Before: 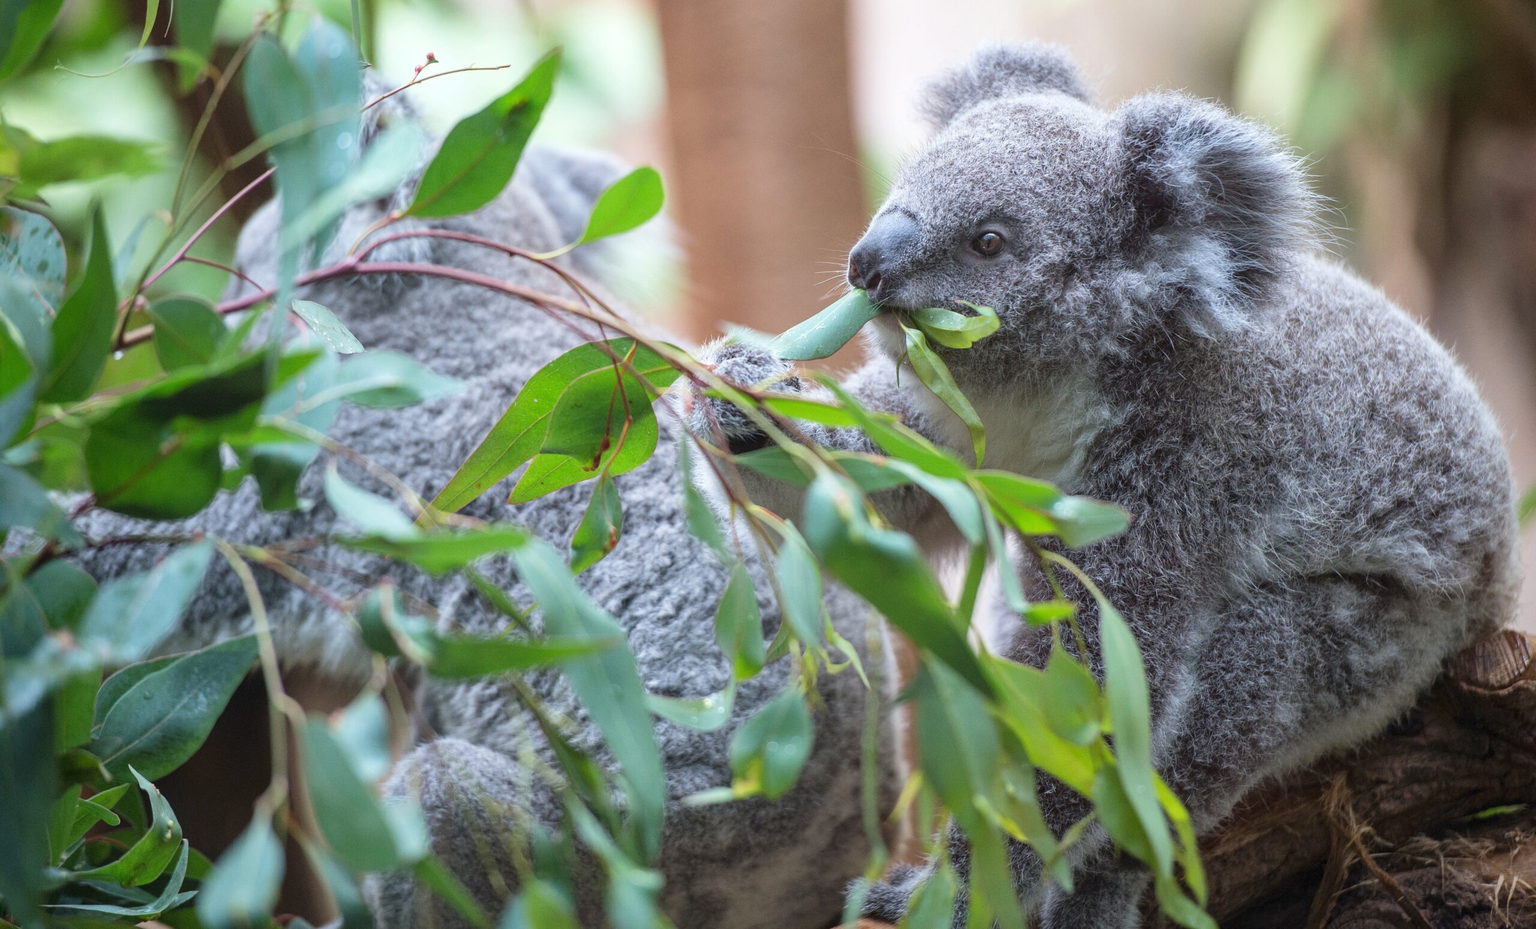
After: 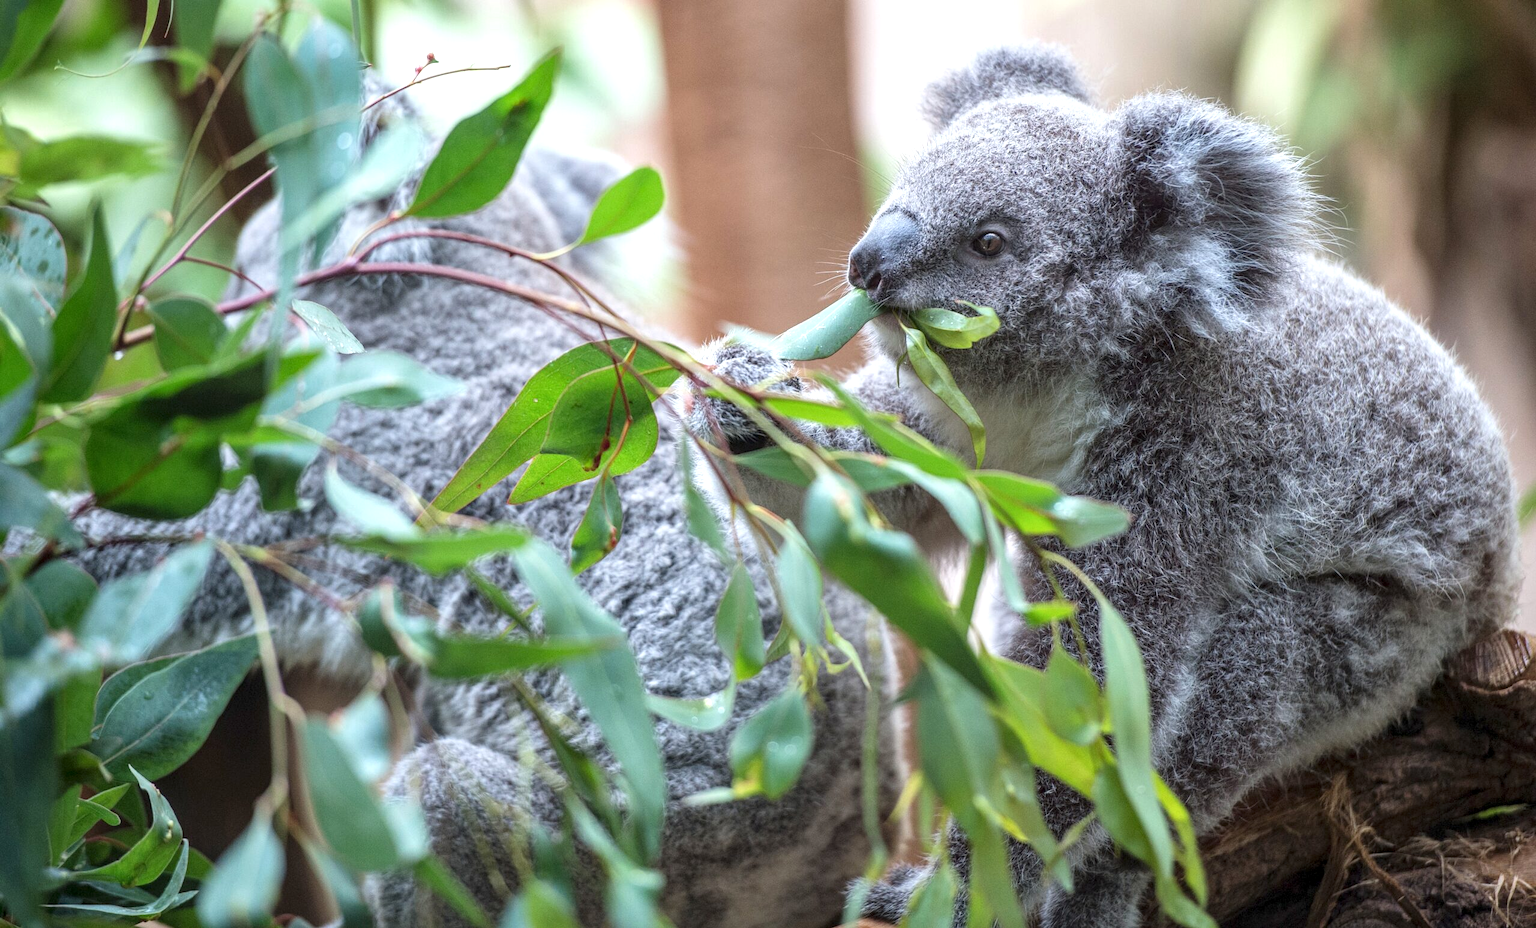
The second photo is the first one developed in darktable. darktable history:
local contrast: detail 130%
exposure: black level correction 0, exposure 0.199 EV, compensate highlight preservation false
